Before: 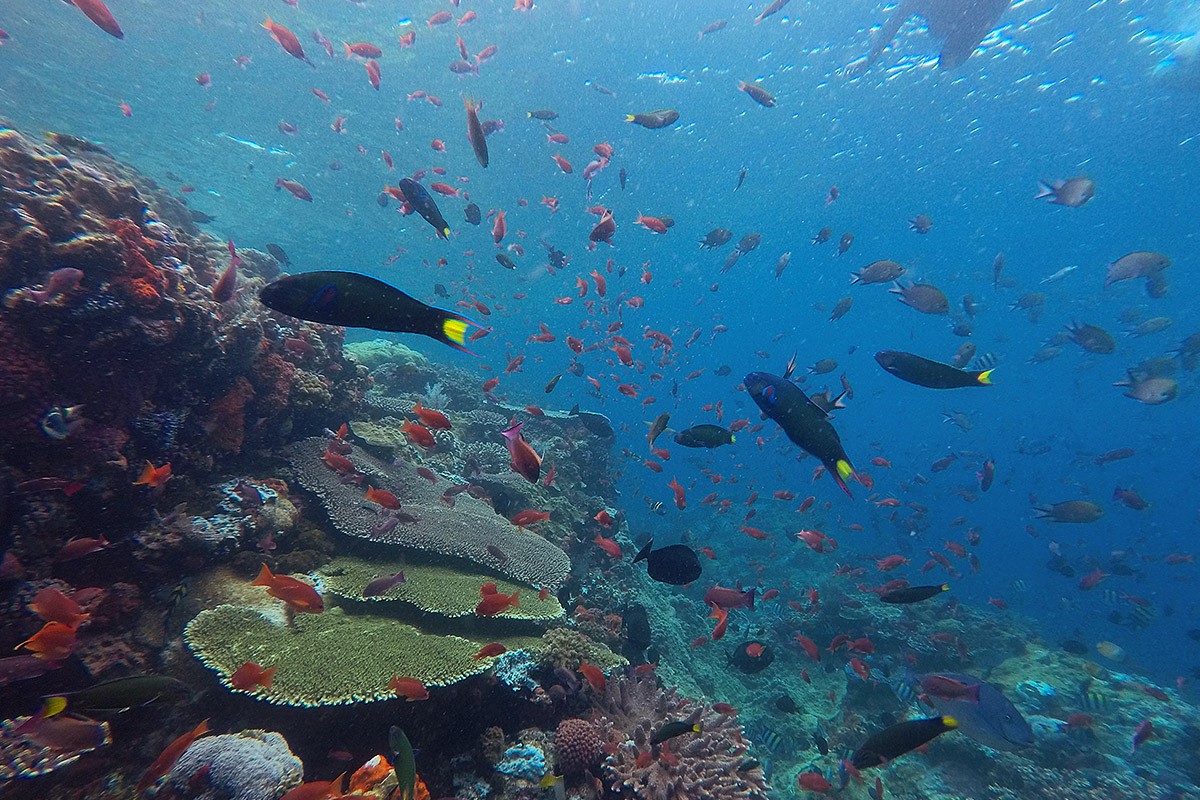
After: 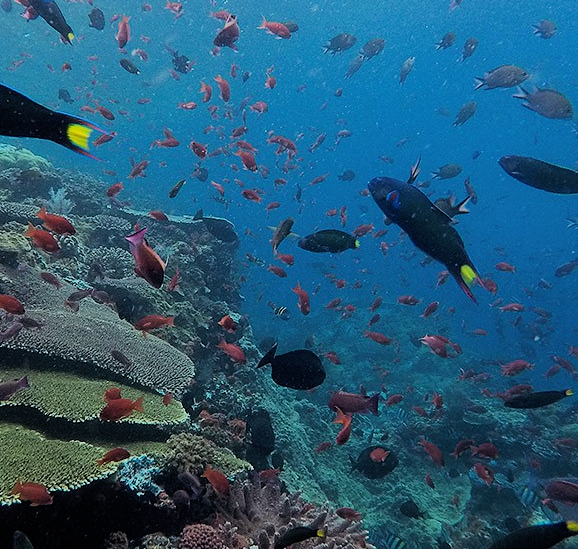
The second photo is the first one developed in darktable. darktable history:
crop: left 31.406%, top 24.418%, right 20.423%, bottom 6.628%
filmic rgb: black relative exposure -5.01 EV, white relative exposure 3.96 EV, hardness 2.89, contrast 1.202, iterations of high-quality reconstruction 0
